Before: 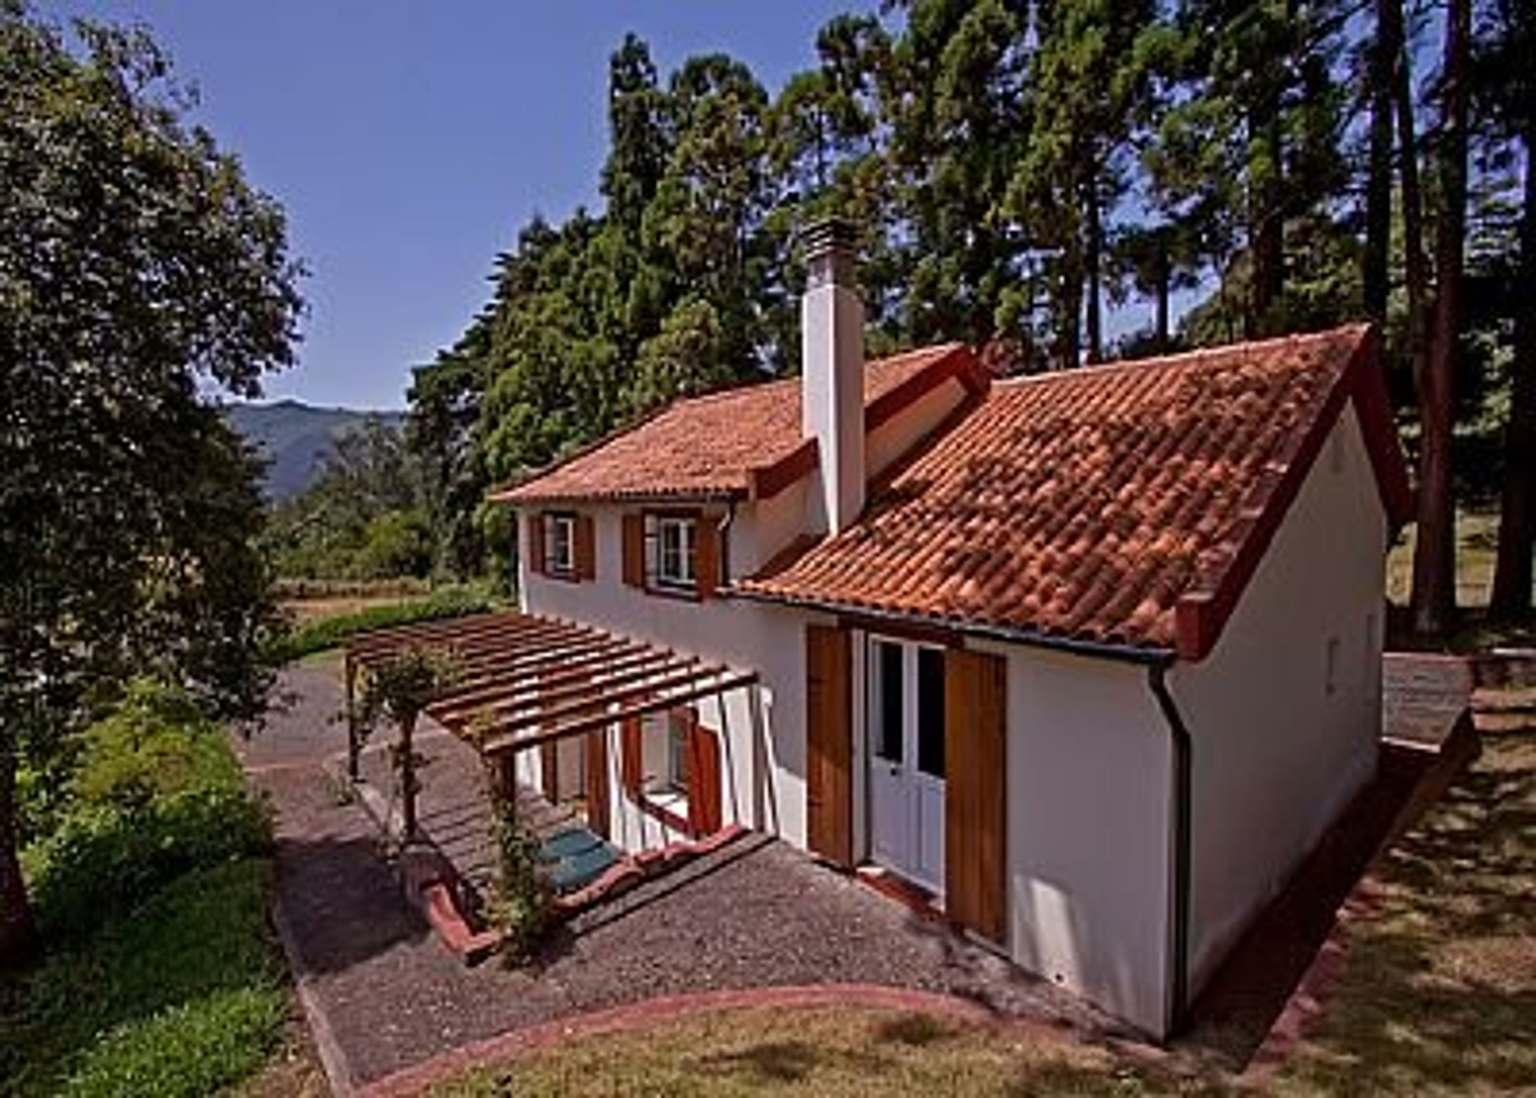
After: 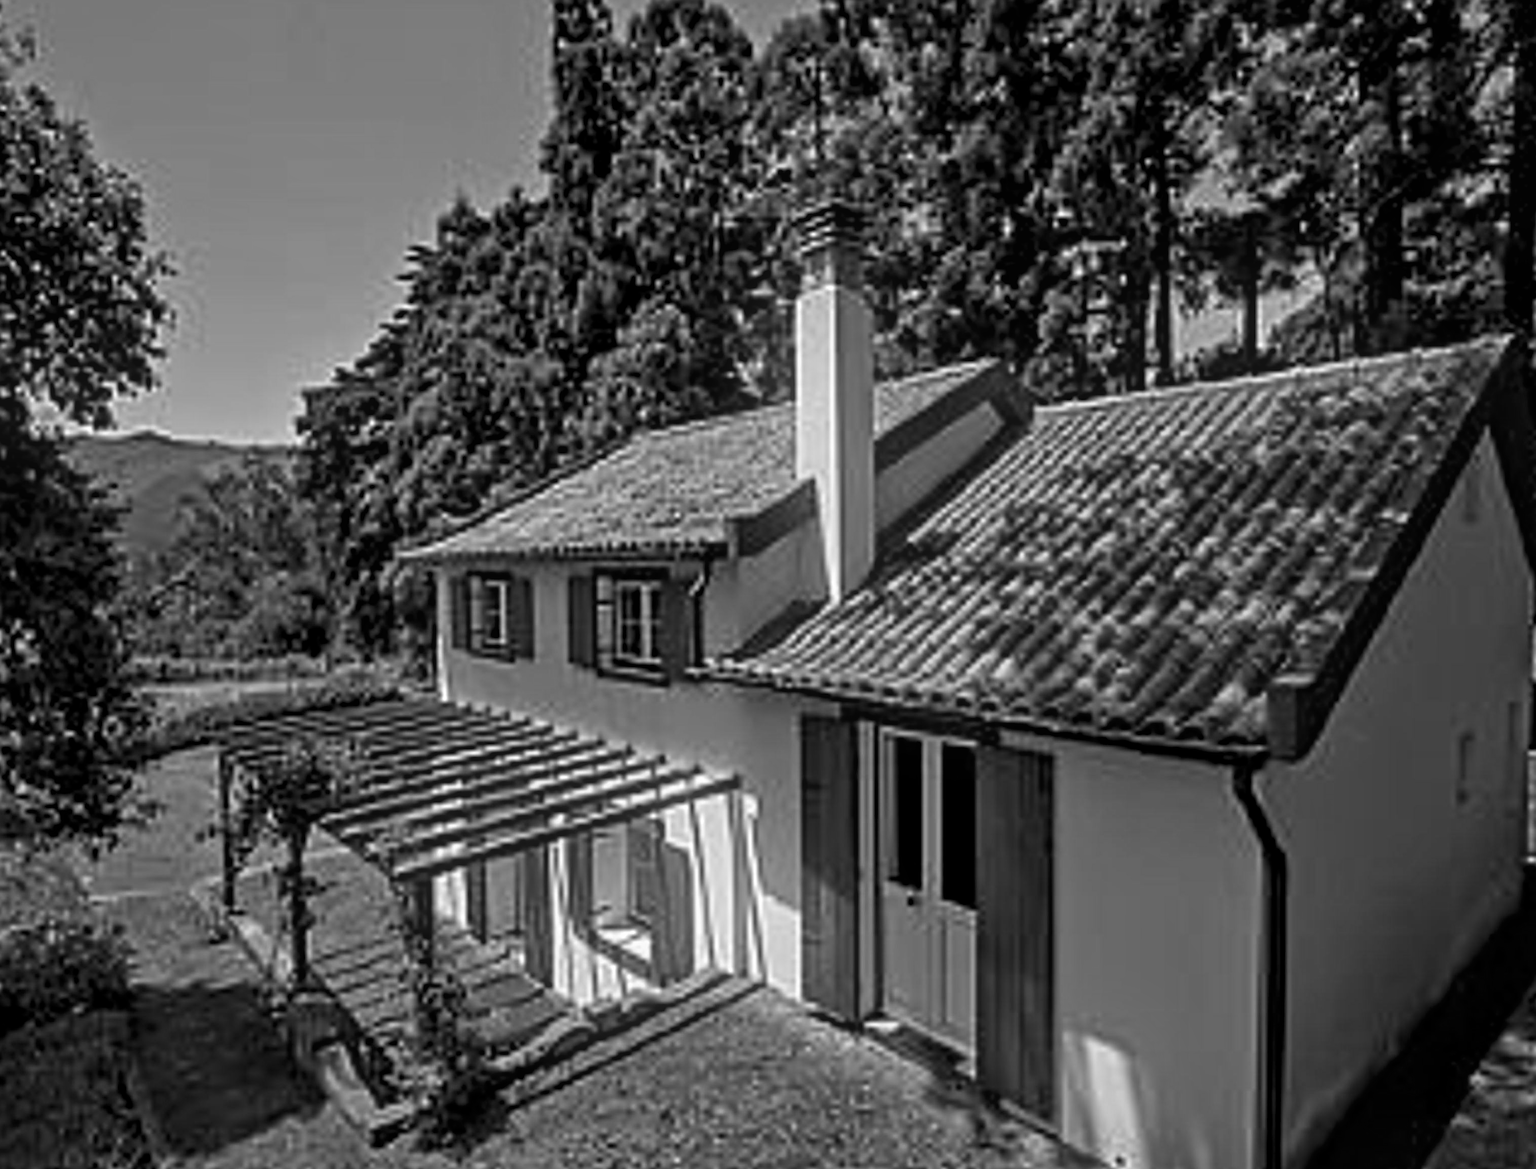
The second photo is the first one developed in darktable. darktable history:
sharpen: on, module defaults
velvia: on, module defaults
crop: left 11.225%, top 5.381%, right 9.565%, bottom 10.314%
bloom: on, module defaults
white balance: red 0.98, blue 1.034
local contrast: on, module defaults
monochrome: on, module defaults
